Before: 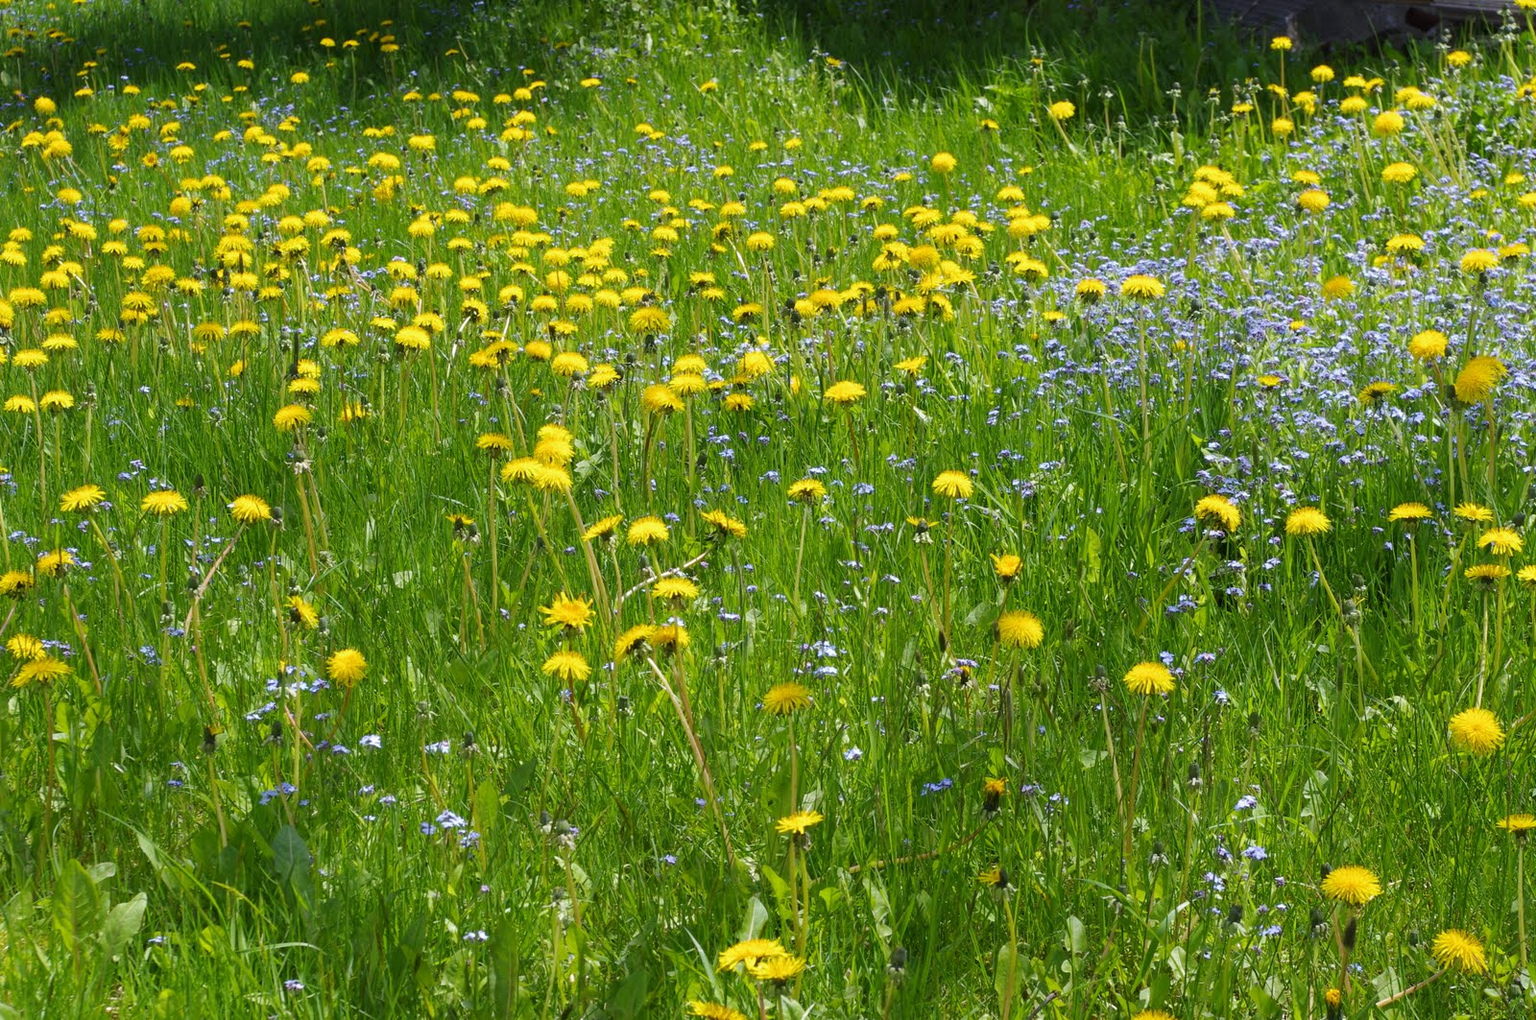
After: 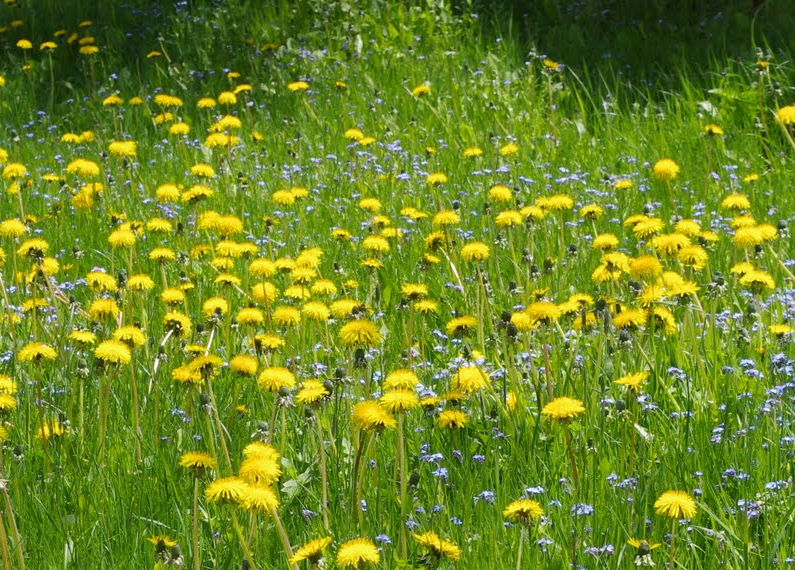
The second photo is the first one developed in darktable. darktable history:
tone equalizer: on, module defaults
crop: left 19.831%, right 30.451%, bottom 46.315%
